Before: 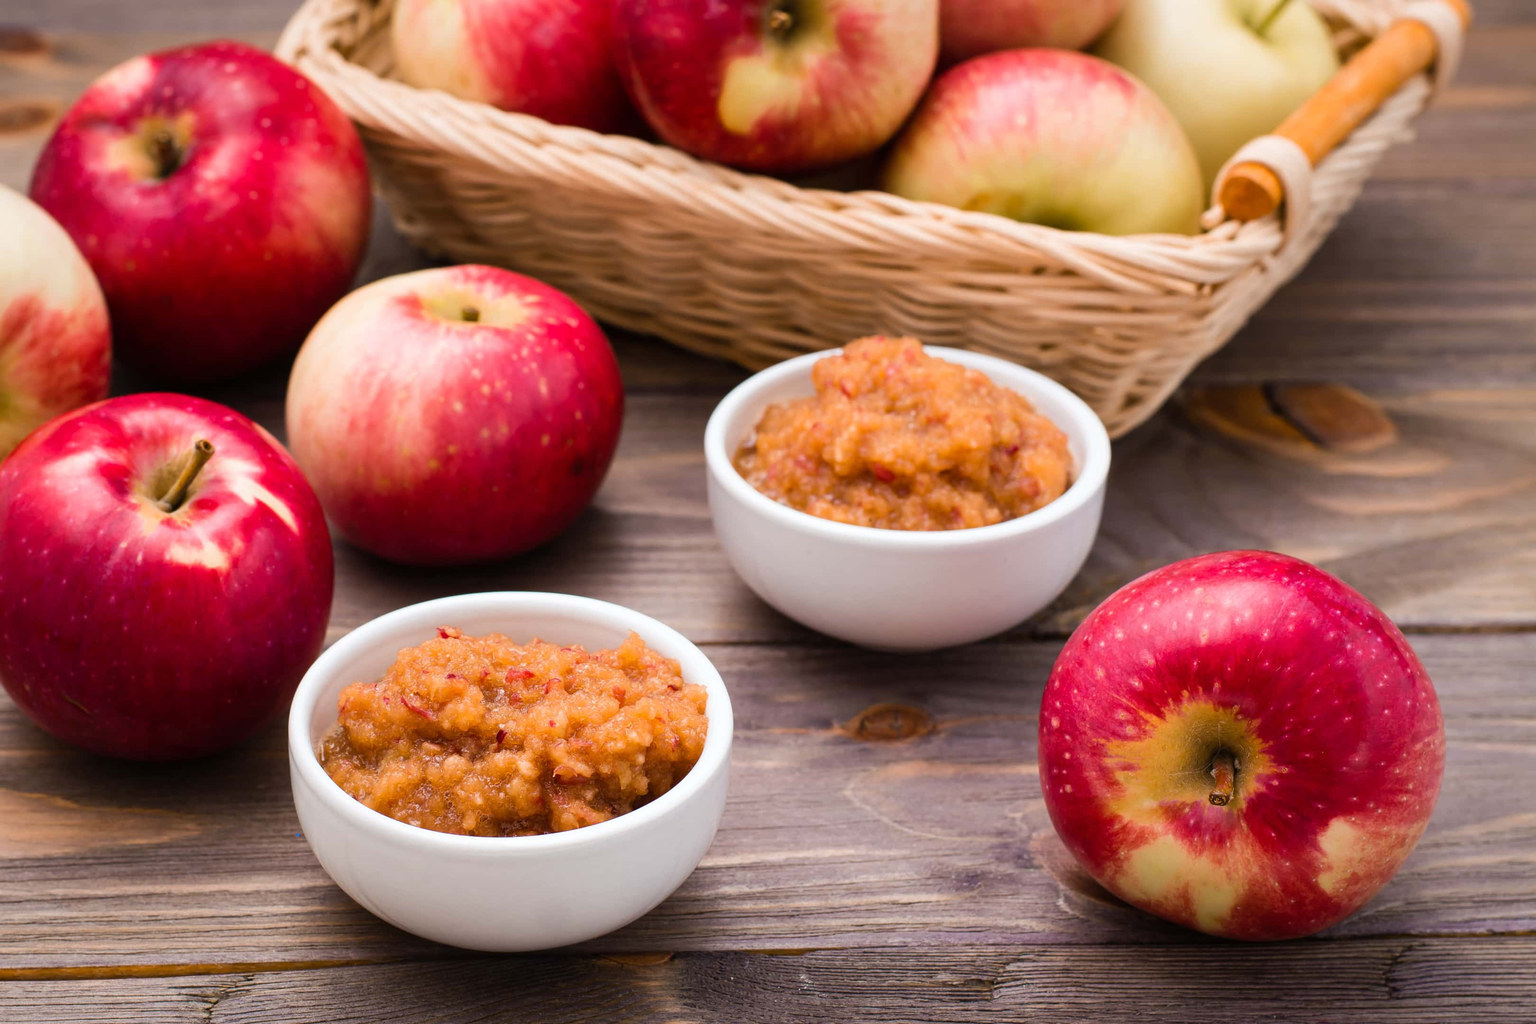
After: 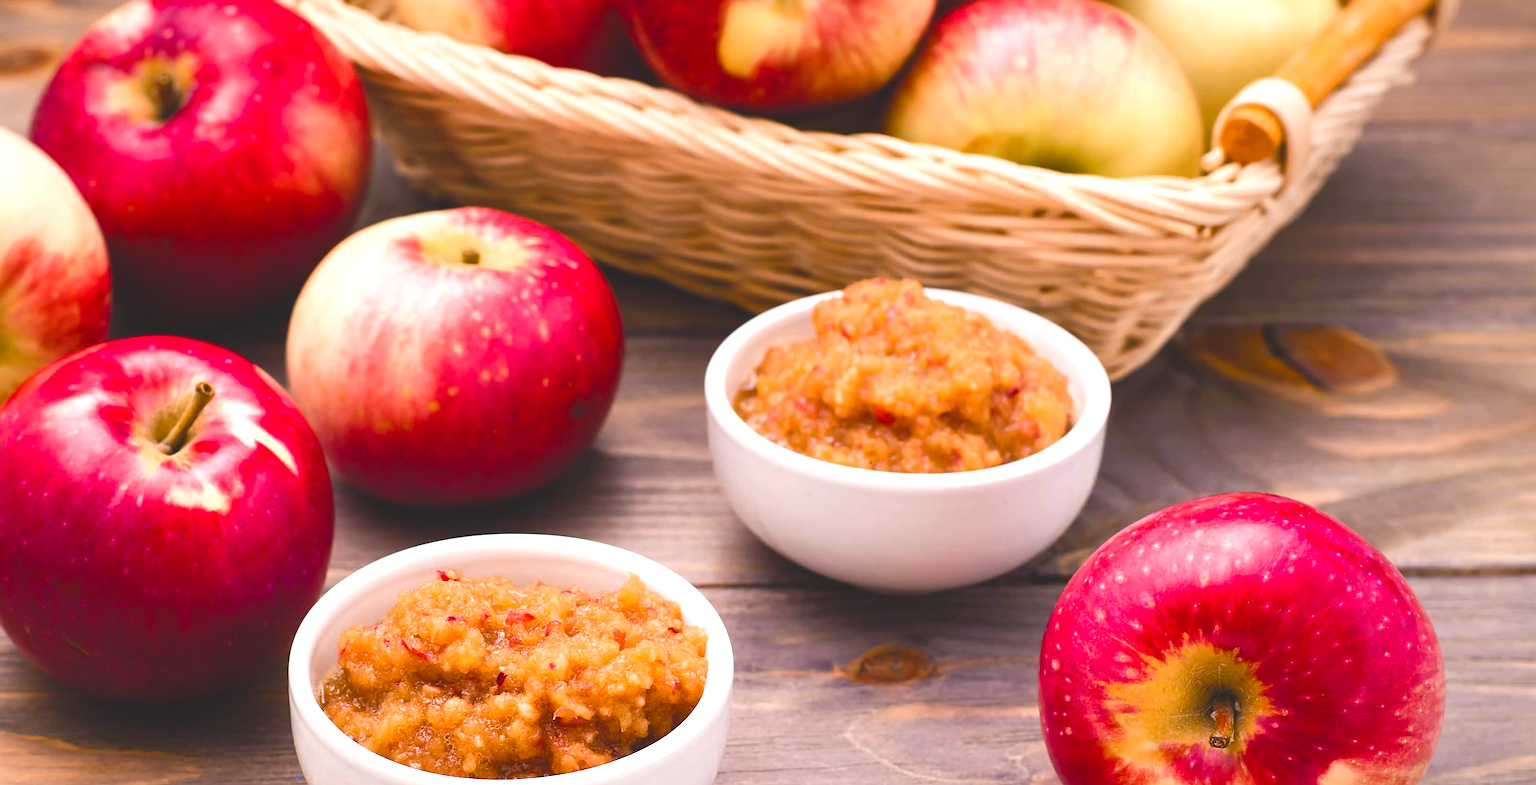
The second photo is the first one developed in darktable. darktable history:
crop: top 5.667%, bottom 17.637%
exposure: black level correction 0.001, exposure 0.5 EV, compensate exposure bias true, compensate highlight preservation false
color balance rgb: shadows lift › chroma 2%, shadows lift › hue 247.2°, power › chroma 0.3%, power › hue 25.2°, highlights gain › chroma 3%, highlights gain › hue 60°, global offset › luminance 2%, perceptual saturation grading › global saturation 20%, perceptual saturation grading › highlights -20%, perceptual saturation grading › shadows 30%
contrast equalizer: y [[0.5 ×4, 0.483, 0.43], [0.5 ×6], [0.5 ×6], [0 ×6], [0 ×6]]
sharpen: on, module defaults
white balance: red 0.974, blue 1.044
